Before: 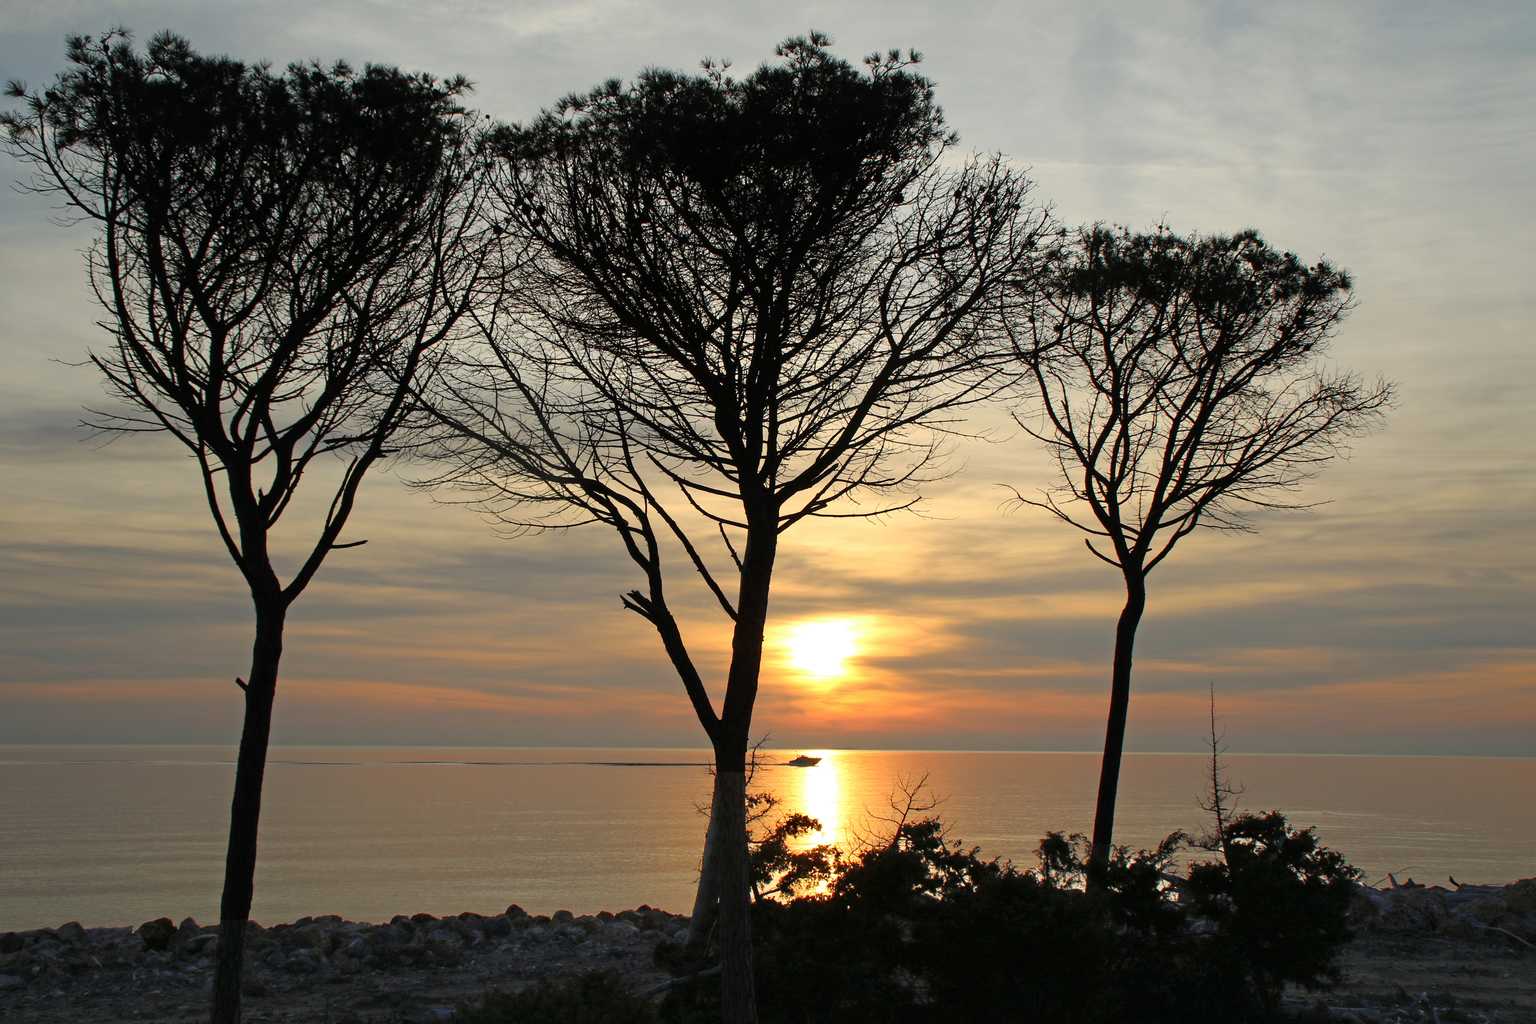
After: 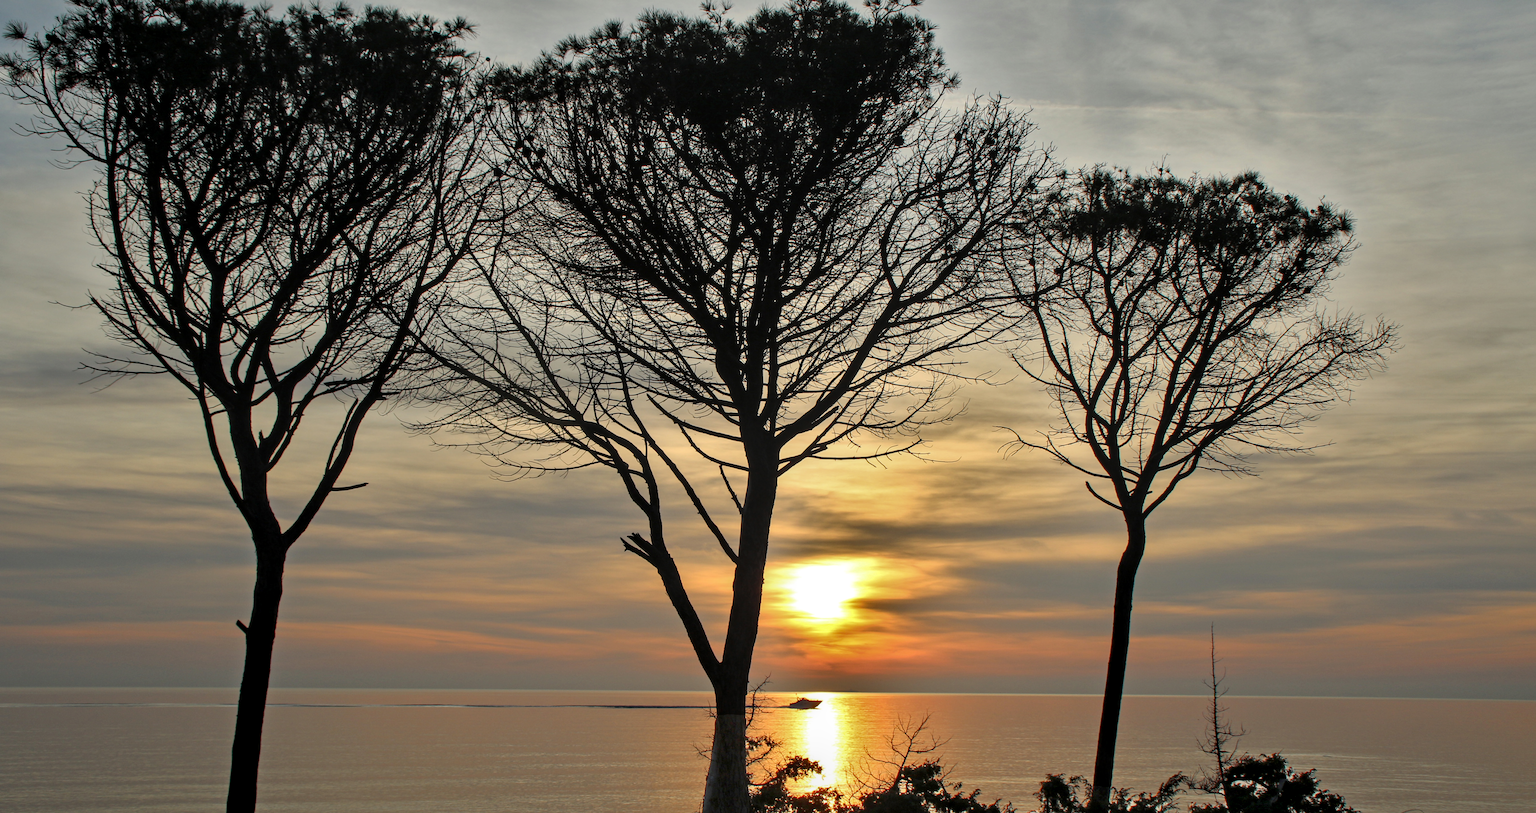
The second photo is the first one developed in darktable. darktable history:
shadows and highlights: shadows 30.68, highlights -62.54, soften with gaussian
crop and rotate: top 5.66%, bottom 14.882%
local contrast: on, module defaults
